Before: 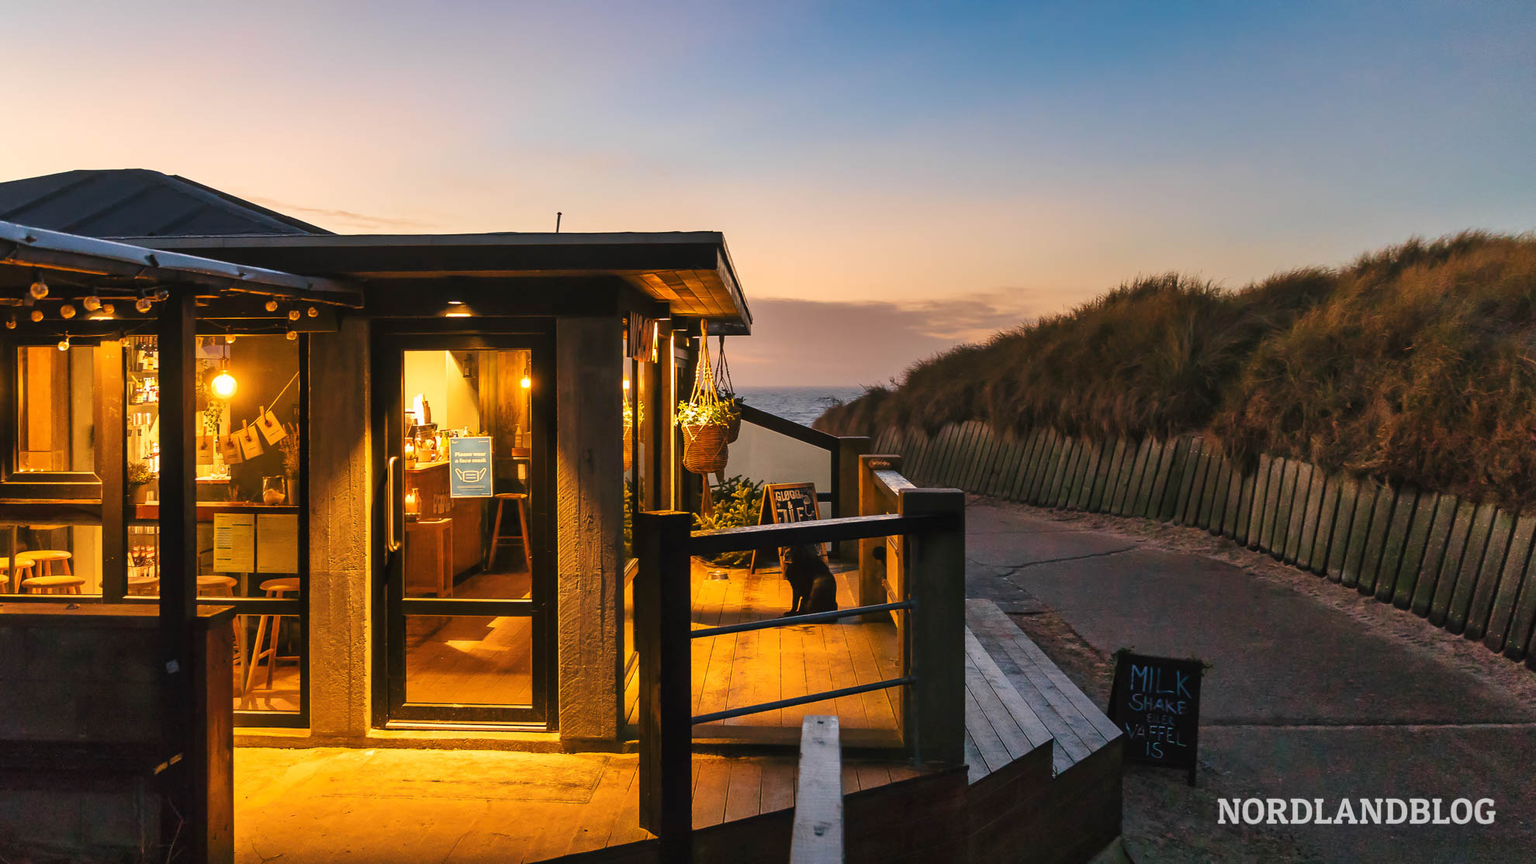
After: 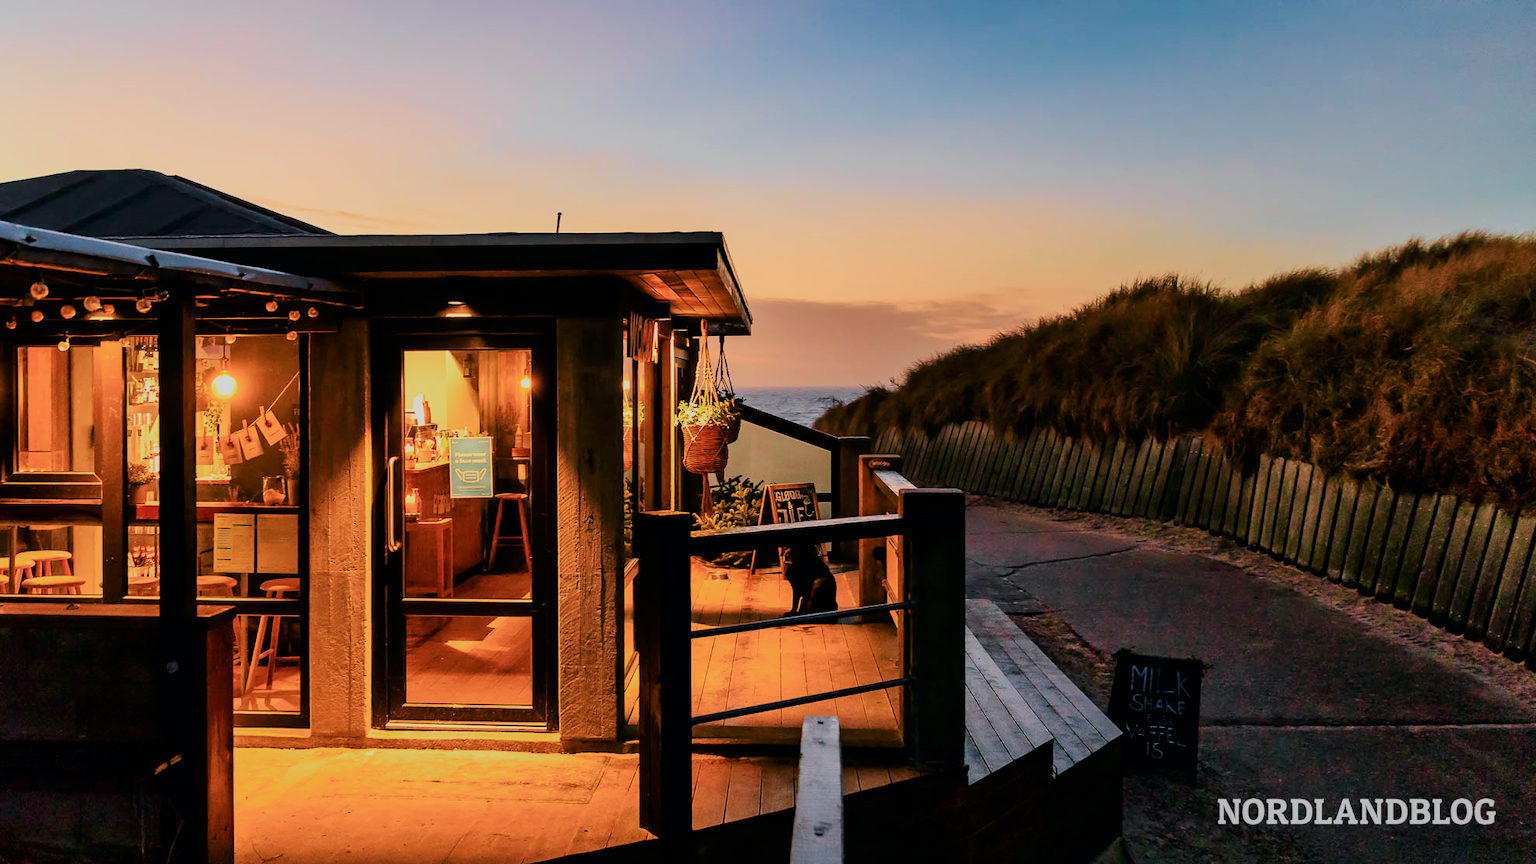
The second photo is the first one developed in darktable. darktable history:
velvia: on, module defaults
tone curve: curves: ch0 [(0, 0) (0.058, 0.027) (0.214, 0.183) (0.304, 0.288) (0.522, 0.549) (0.658, 0.7) (0.741, 0.775) (0.844, 0.866) (0.986, 0.957)]; ch1 [(0, 0) (0.172, 0.123) (0.312, 0.296) (0.437, 0.429) (0.471, 0.469) (0.502, 0.5) (0.513, 0.515) (0.572, 0.603) (0.617, 0.653) (0.68, 0.724) (0.889, 0.924) (1, 1)]; ch2 [(0, 0) (0.411, 0.424) (0.489, 0.49) (0.502, 0.5) (0.517, 0.519) (0.549, 0.578) (0.604, 0.628) (0.693, 0.686) (1, 1)], color space Lab, independent channels, preserve colors none
filmic rgb: black relative exposure -6.98 EV, white relative exposure 5.63 EV, hardness 2.86
